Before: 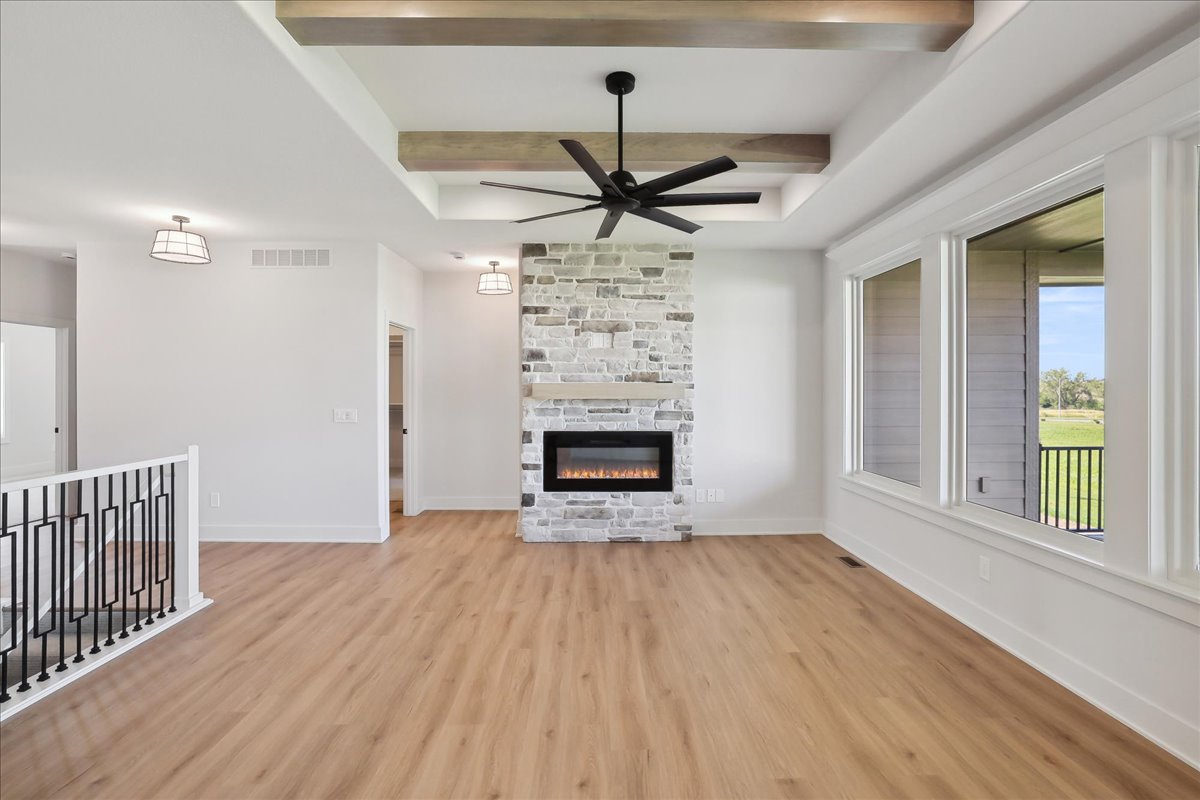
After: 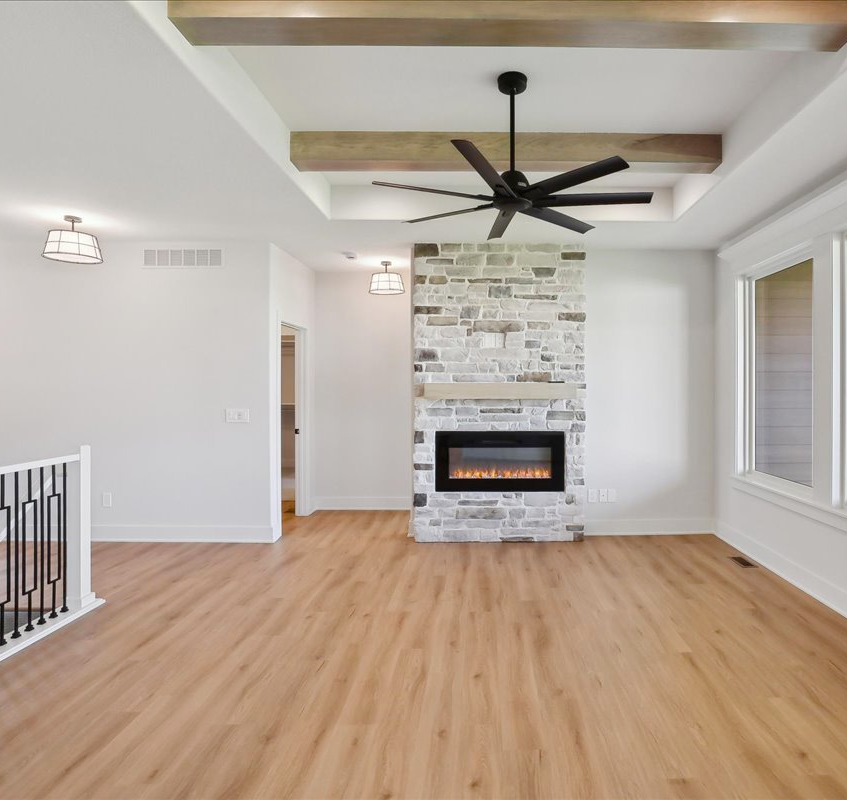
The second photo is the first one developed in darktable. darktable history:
color balance rgb: perceptual saturation grading › global saturation 20%, perceptual saturation grading › highlights -24.922%, perceptual saturation grading › shadows 49.669%
crop and rotate: left 9.05%, right 20.339%
